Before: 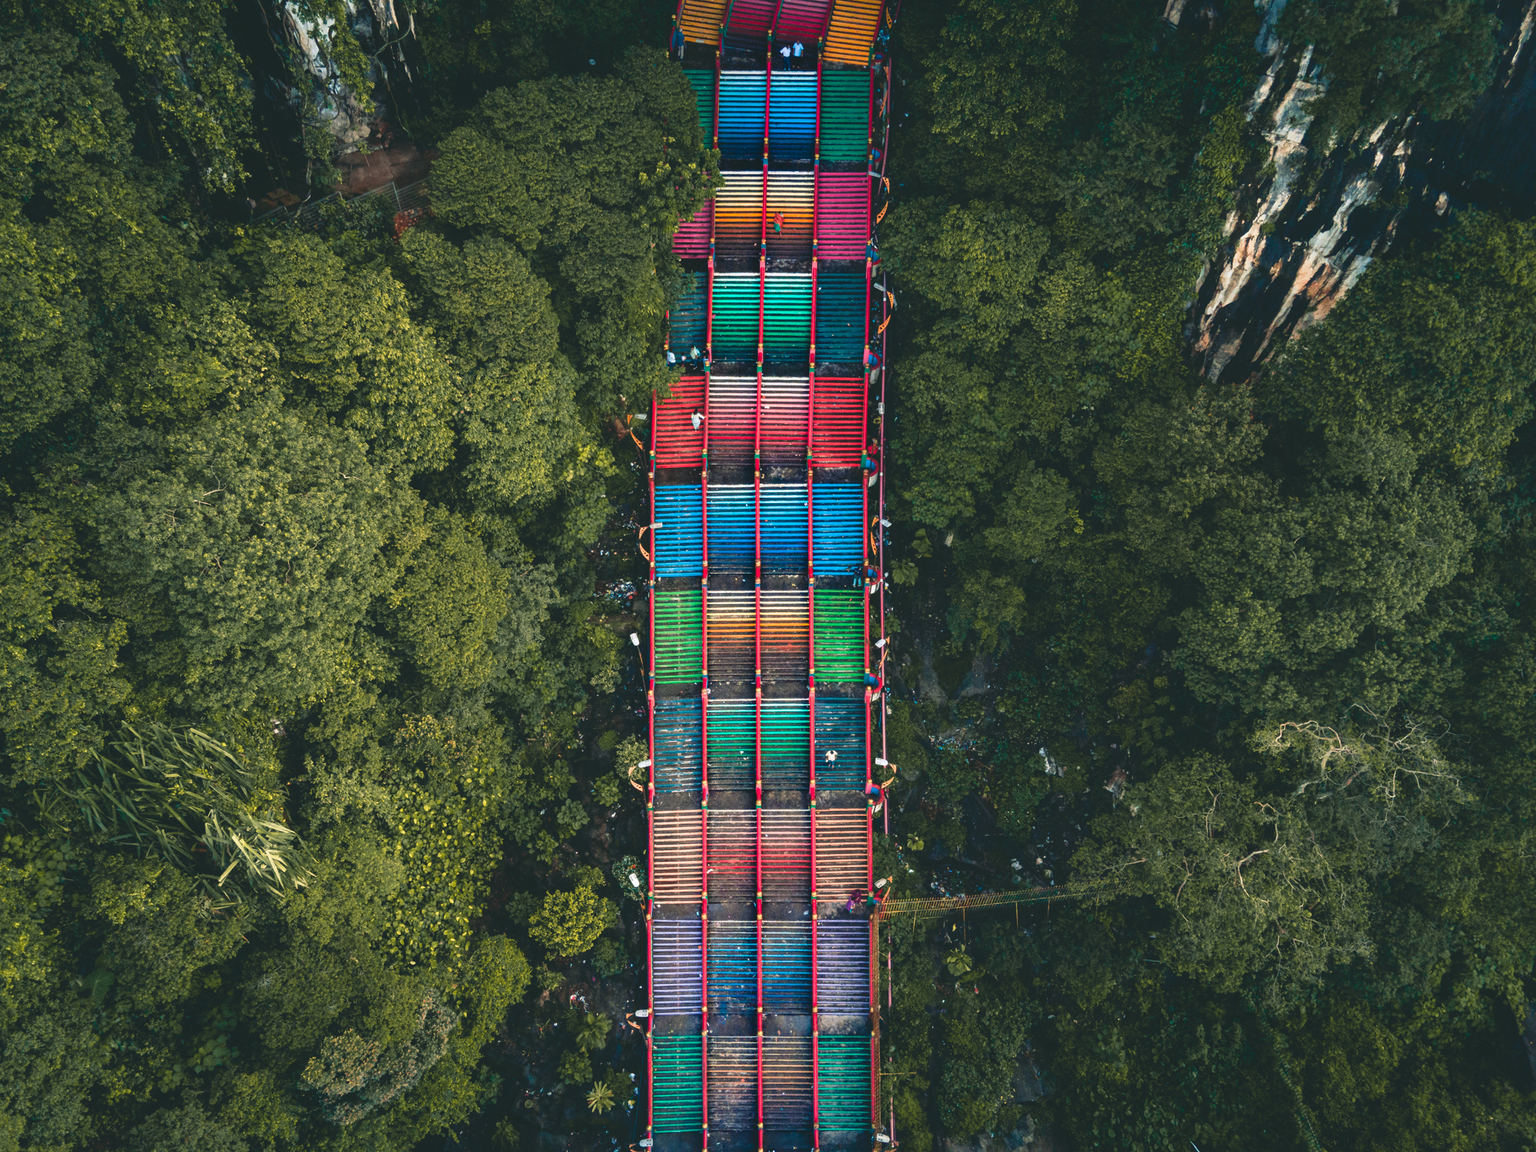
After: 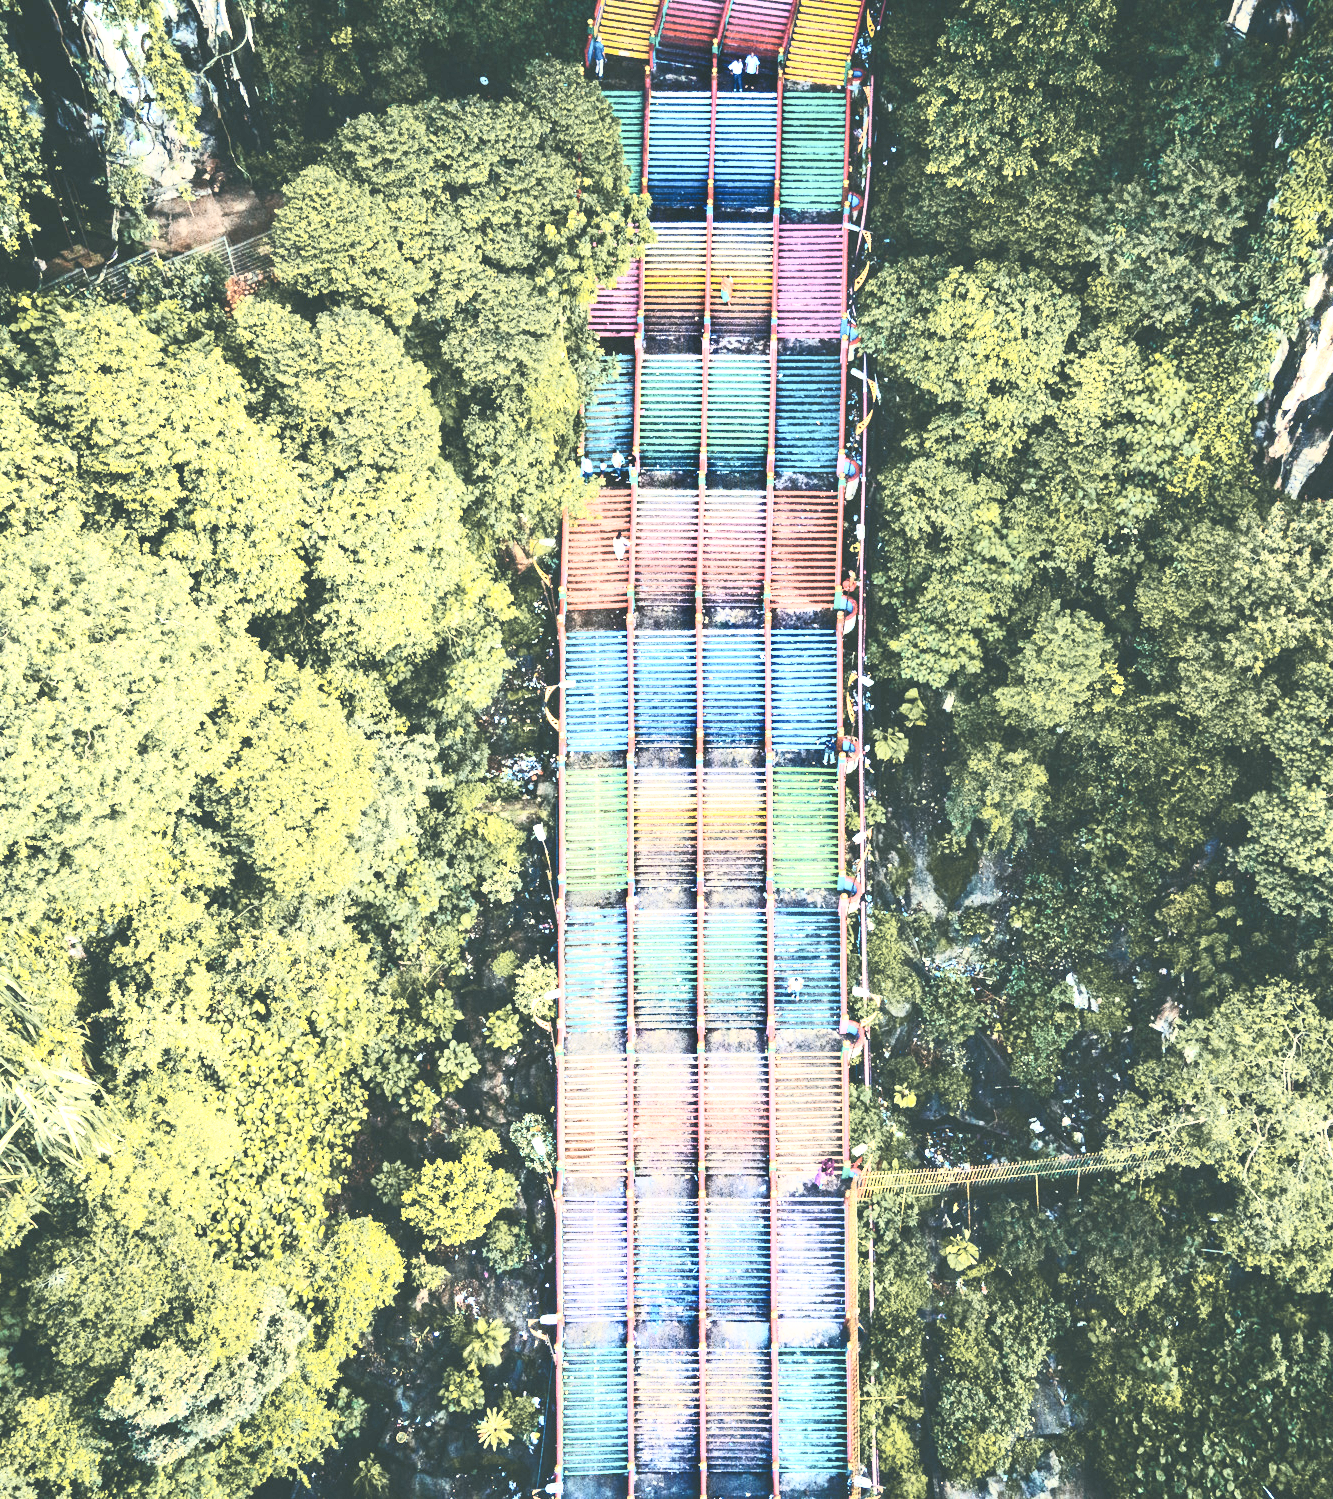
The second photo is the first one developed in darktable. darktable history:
color contrast: green-magenta contrast 0.85, blue-yellow contrast 1.25, unbound 0
color calibration: x 0.342, y 0.355, temperature 5146 K
crop and rotate: left 14.385%, right 18.948%
exposure: exposure 0.657 EV, compensate highlight preservation false
contrast brightness saturation: contrast 0.57, brightness 0.57, saturation -0.34
base curve: curves: ch0 [(0, 0.003) (0.001, 0.002) (0.006, 0.004) (0.02, 0.022) (0.048, 0.086) (0.094, 0.234) (0.162, 0.431) (0.258, 0.629) (0.385, 0.8) (0.548, 0.918) (0.751, 0.988) (1, 1)], preserve colors none
